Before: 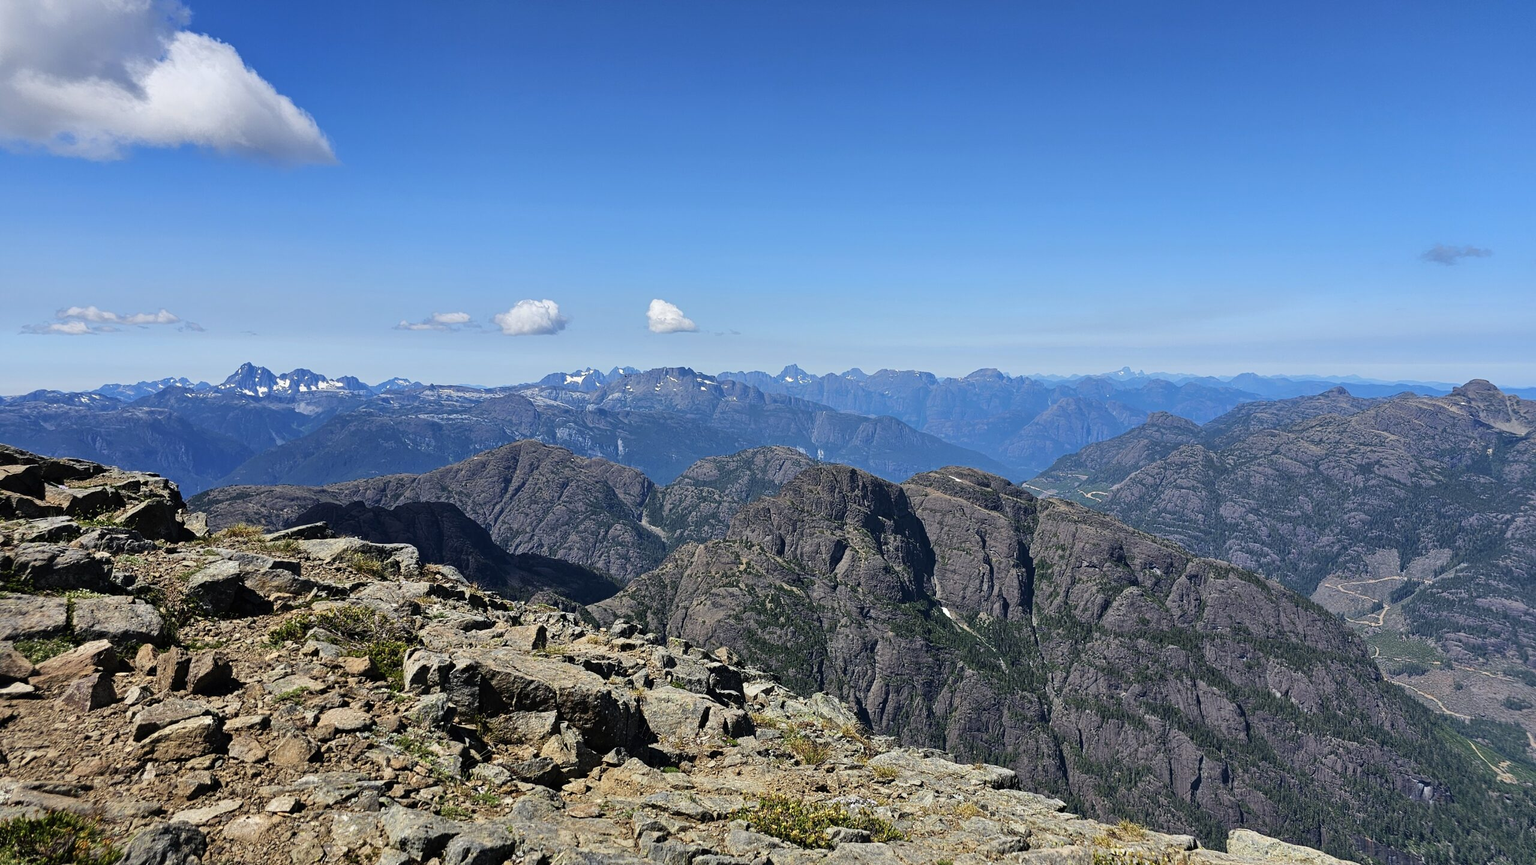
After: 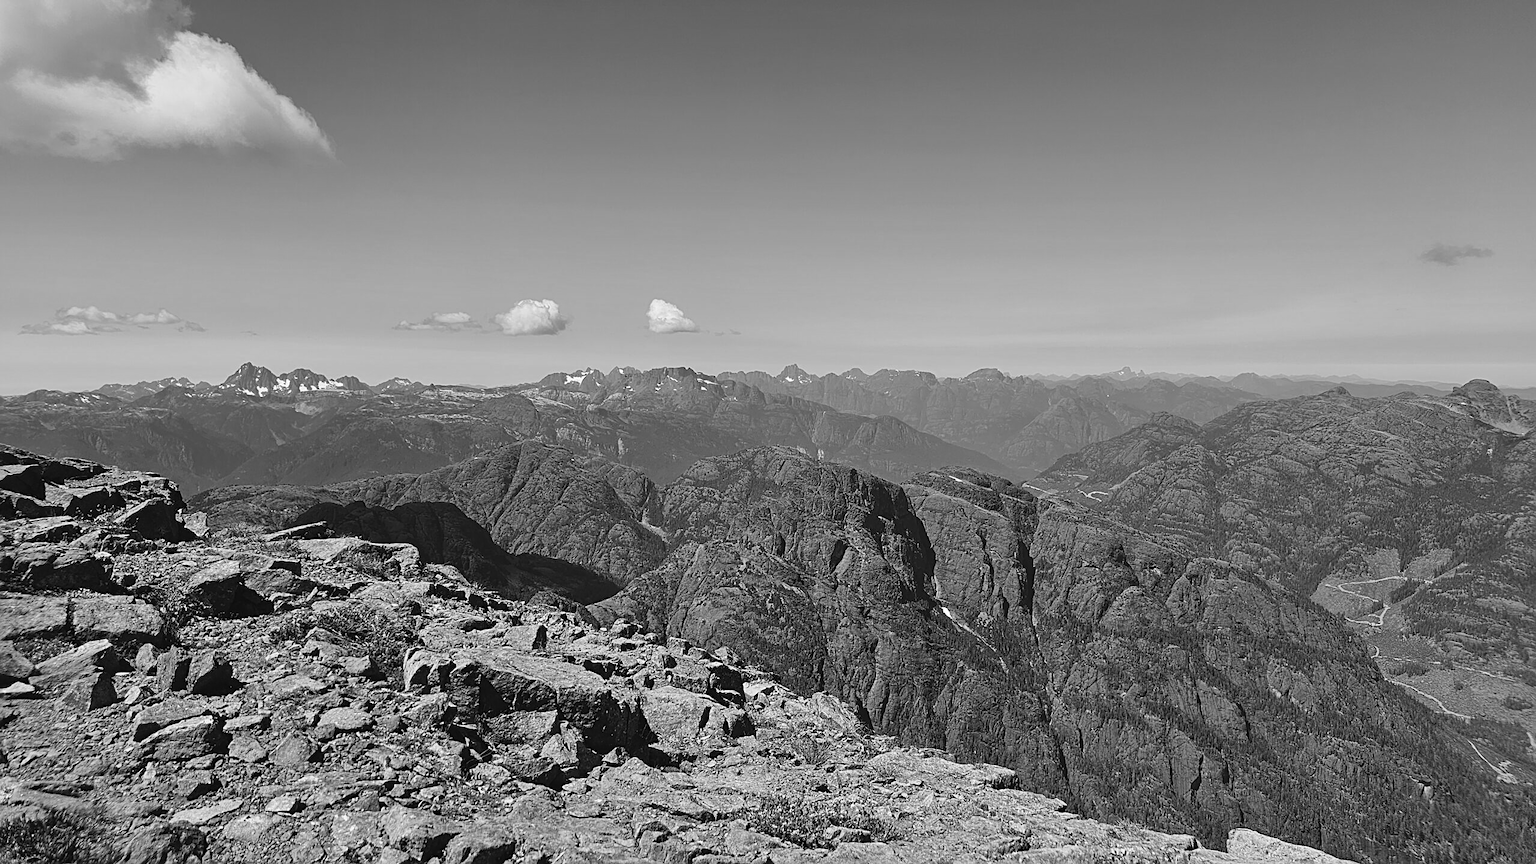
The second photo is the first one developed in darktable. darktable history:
monochrome: on, module defaults
velvia: on, module defaults
sharpen: on, module defaults
color balance: lift [1.004, 1.002, 1.002, 0.998], gamma [1, 1.007, 1.002, 0.993], gain [1, 0.977, 1.013, 1.023], contrast -3.64%
